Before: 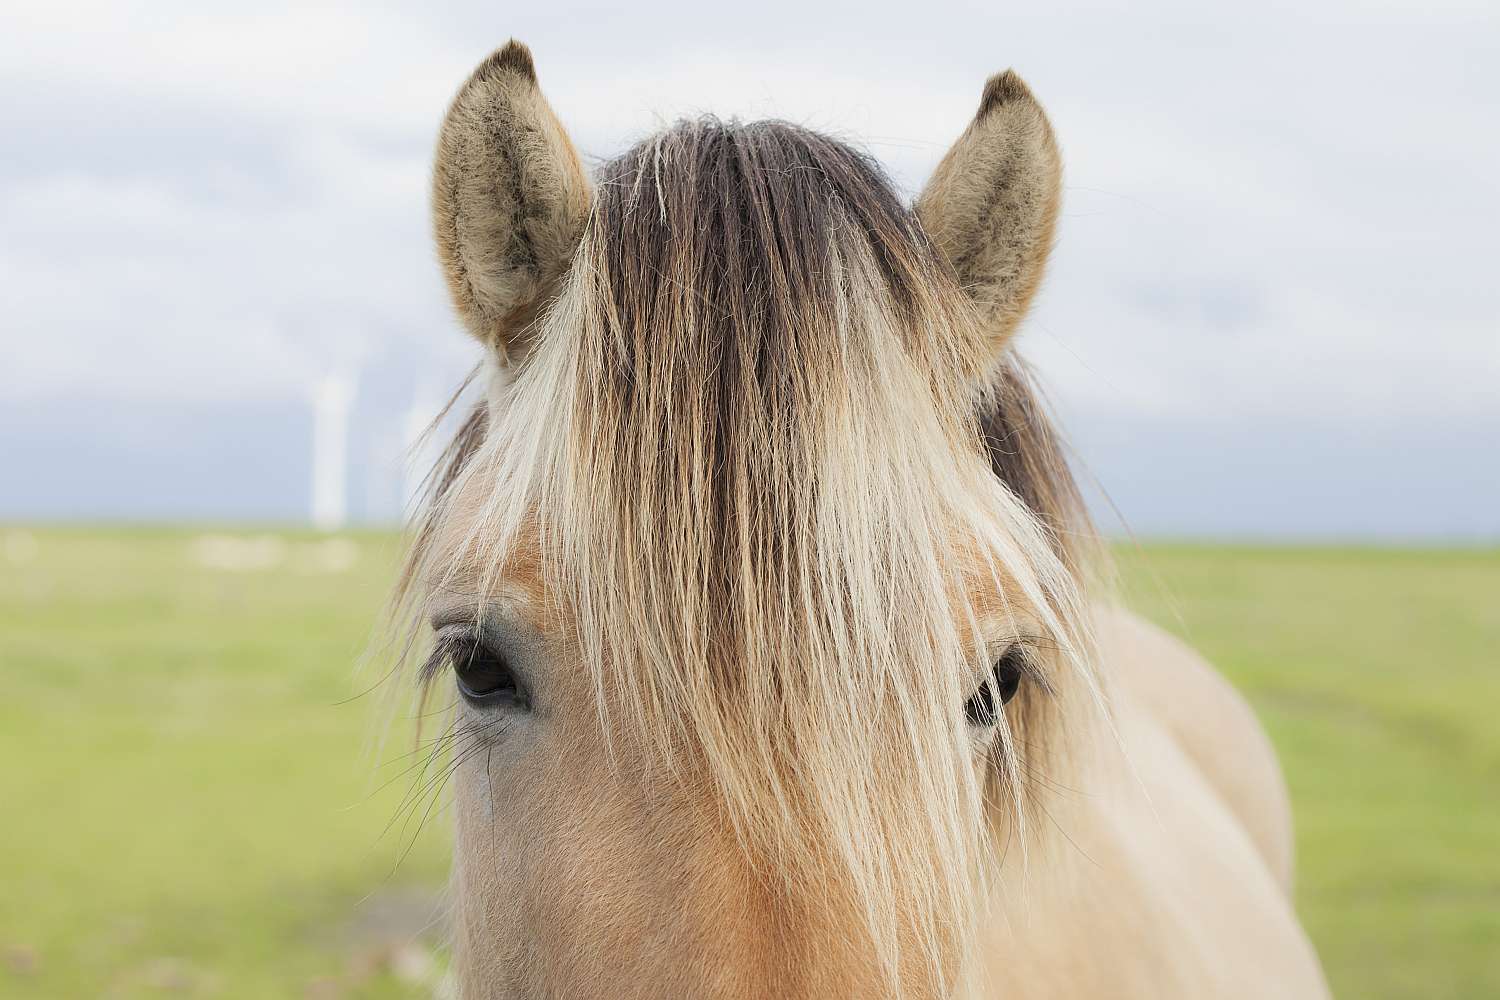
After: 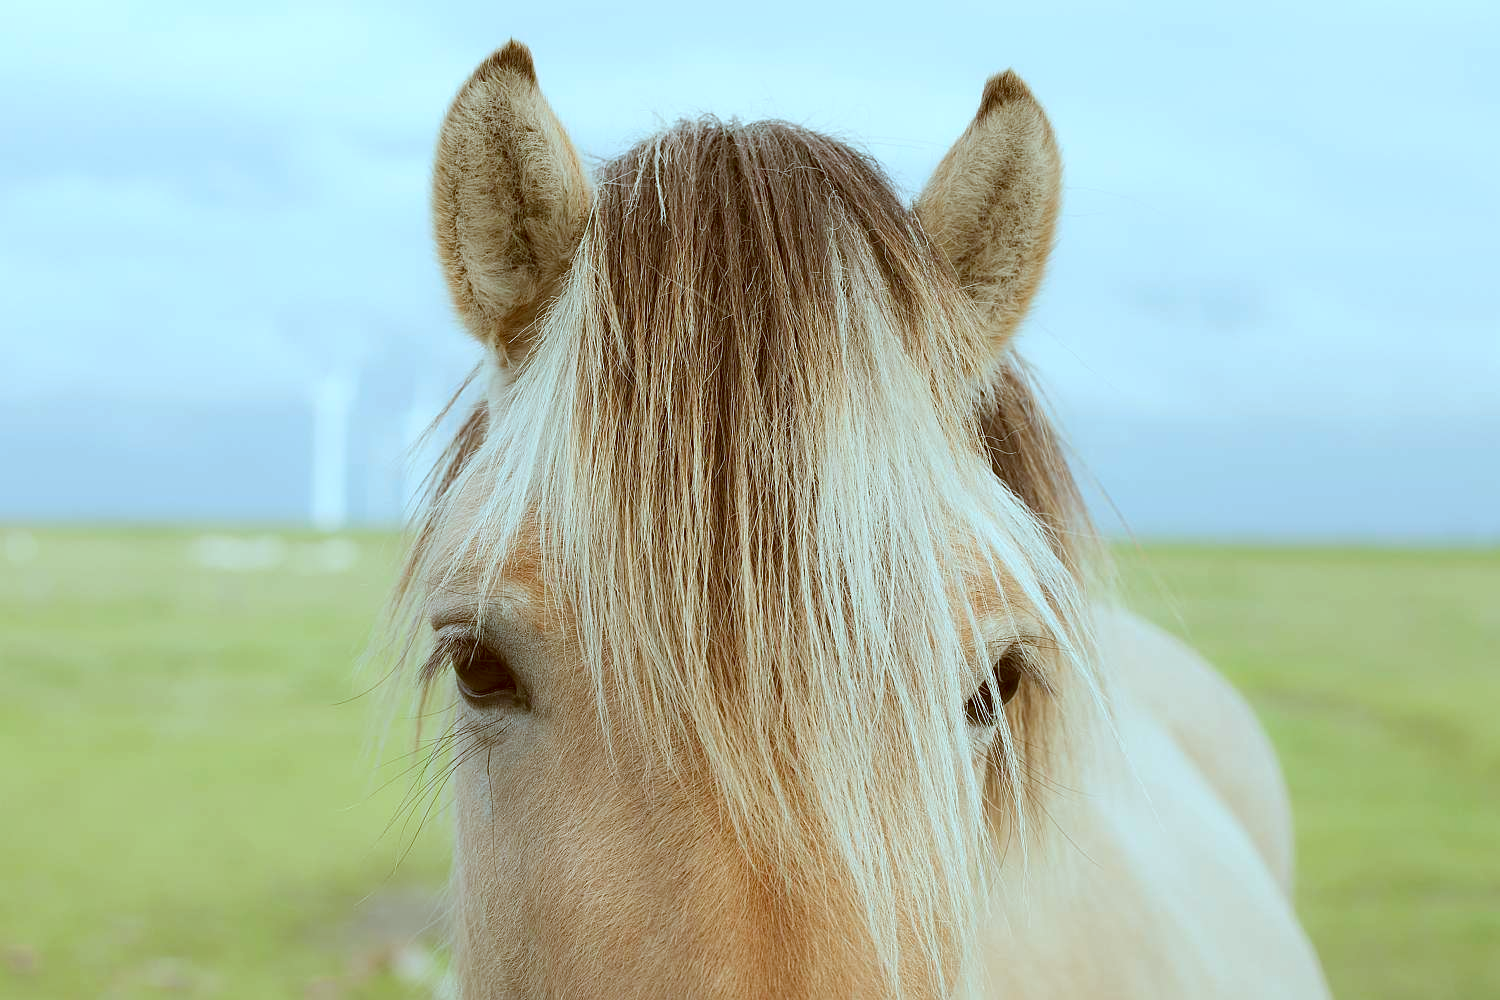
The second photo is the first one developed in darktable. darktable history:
color correction: highlights a* -14.11, highlights b* -17.02, shadows a* 10.71, shadows b* 29.11
